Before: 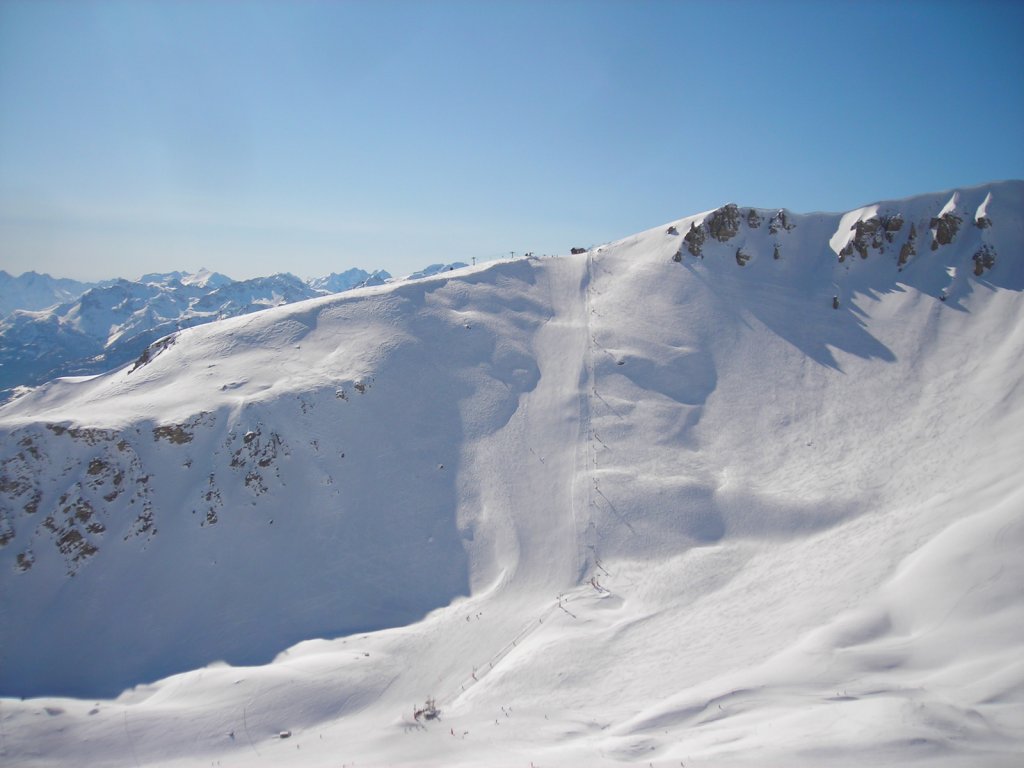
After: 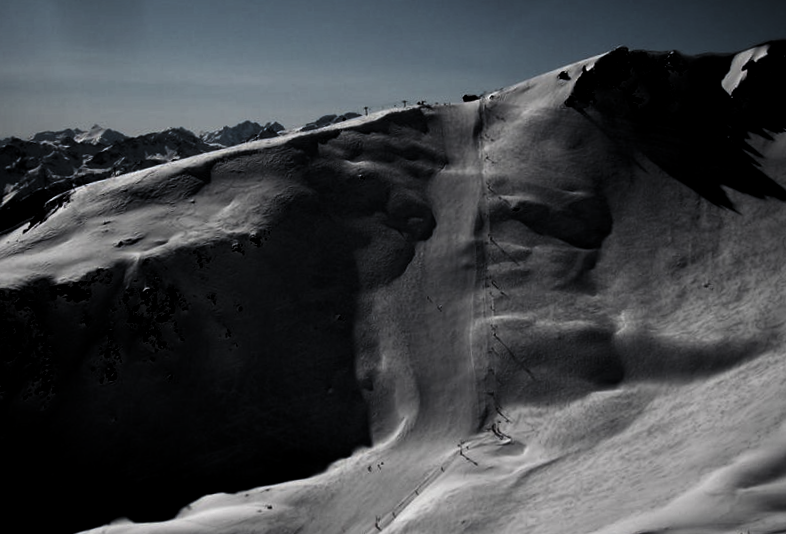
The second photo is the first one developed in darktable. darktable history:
shadows and highlights: radius 331.84, shadows 53.55, highlights -100, compress 94.63%, highlights color adjustment 73.23%, soften with gaussian
crop and rotate: angle -3.37°, left 9.79%, top 20.73%, right 12.42%, bottom 11.82%
rotate and perspective: rotation -4.86°, automatic cropping off
levels: mode automatic, black 8.58%, gray 59.42%, levels [0, 0.445, 1]
